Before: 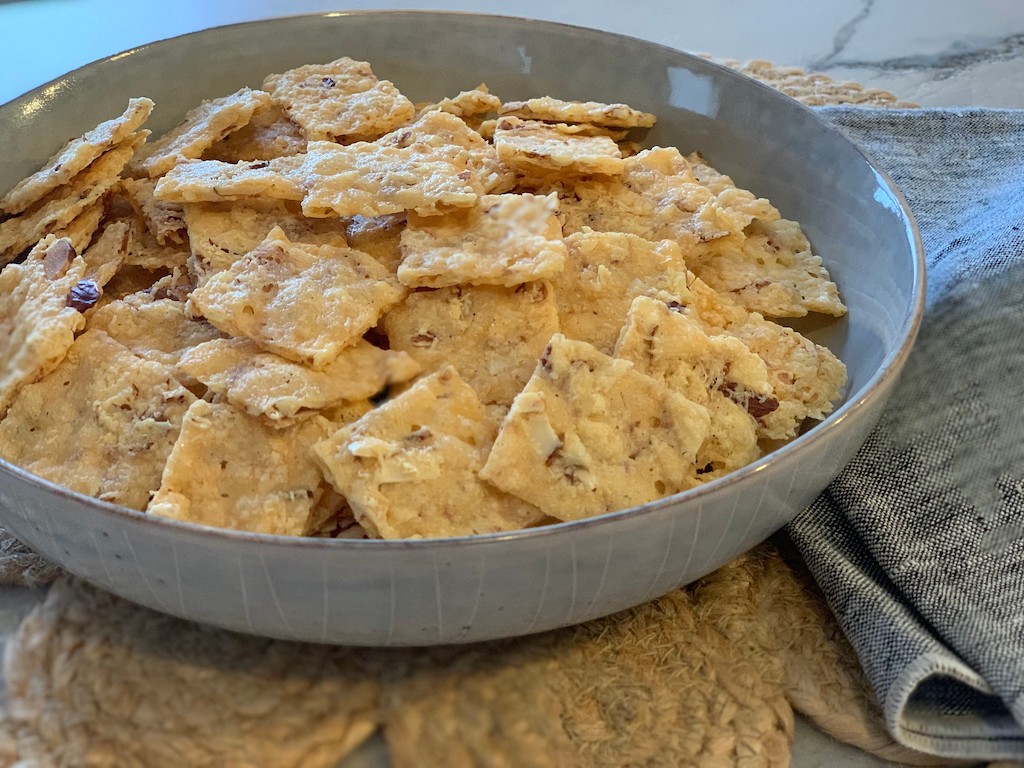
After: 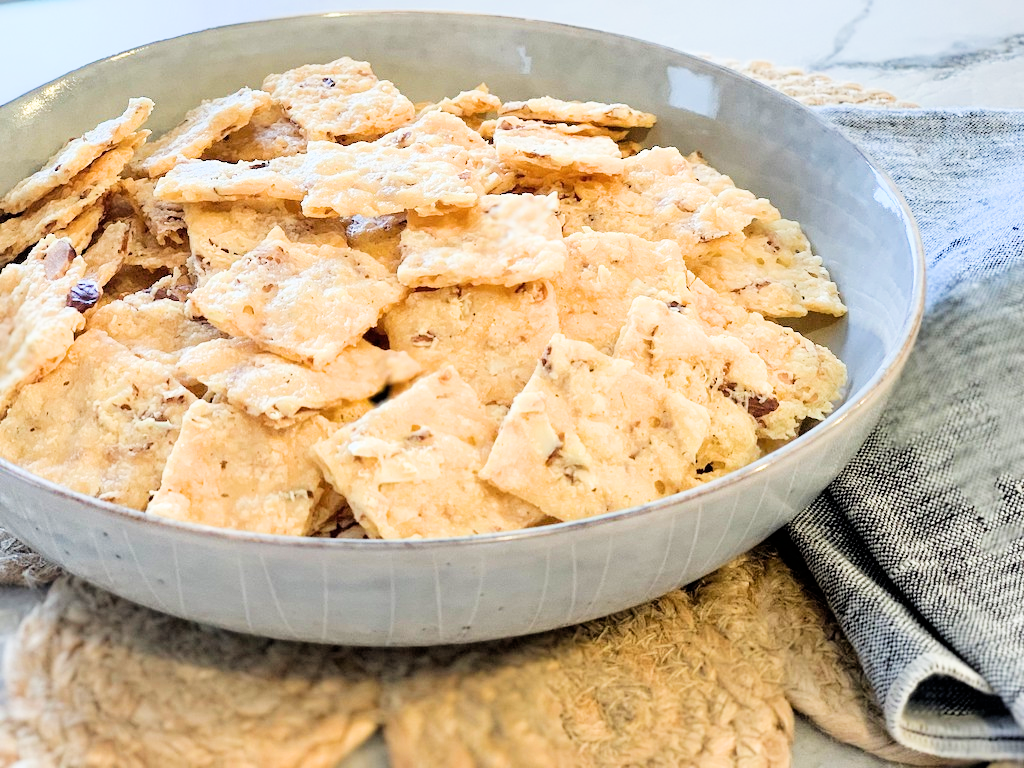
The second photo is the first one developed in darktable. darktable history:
exposure: black level correction 0, exposure 1.5 EV, compensate exposure bias true, compensate highlight preservation false
filmic rgb: black relative exposure -5 EV, hardness 2.88, contrast 1.3, highlights saturation mix -30%
